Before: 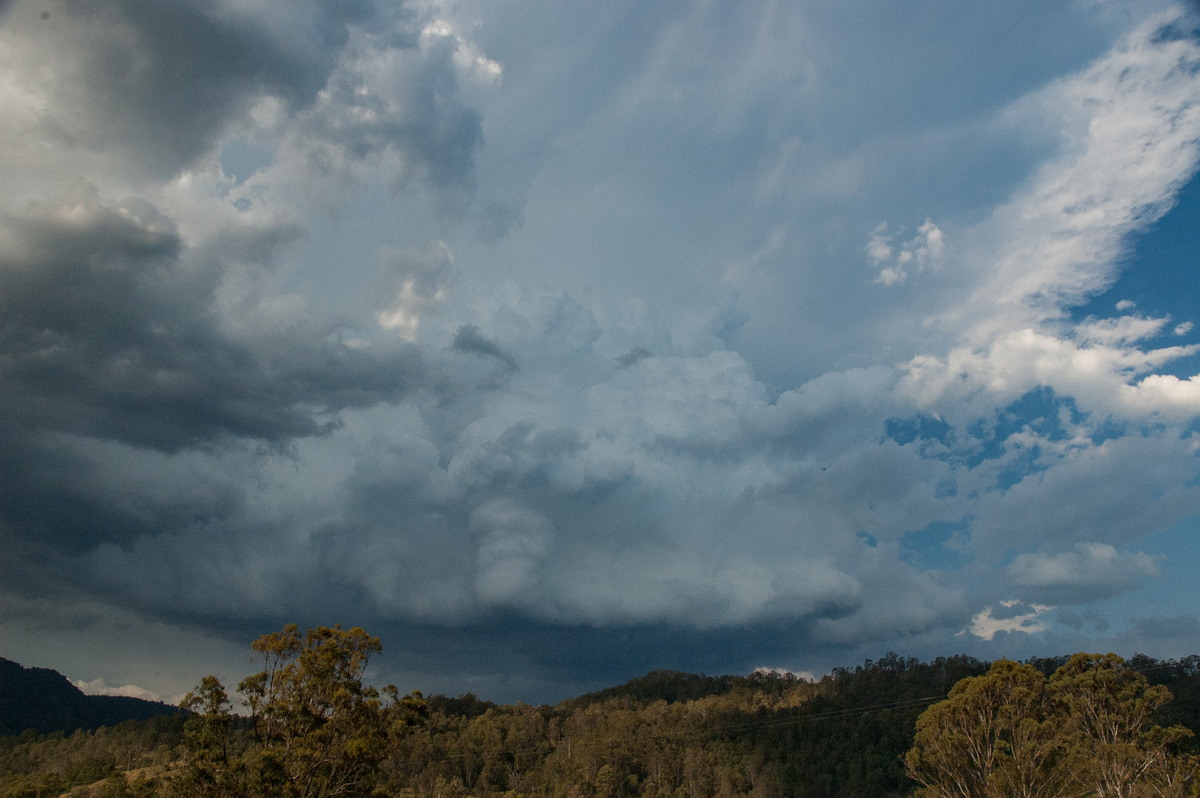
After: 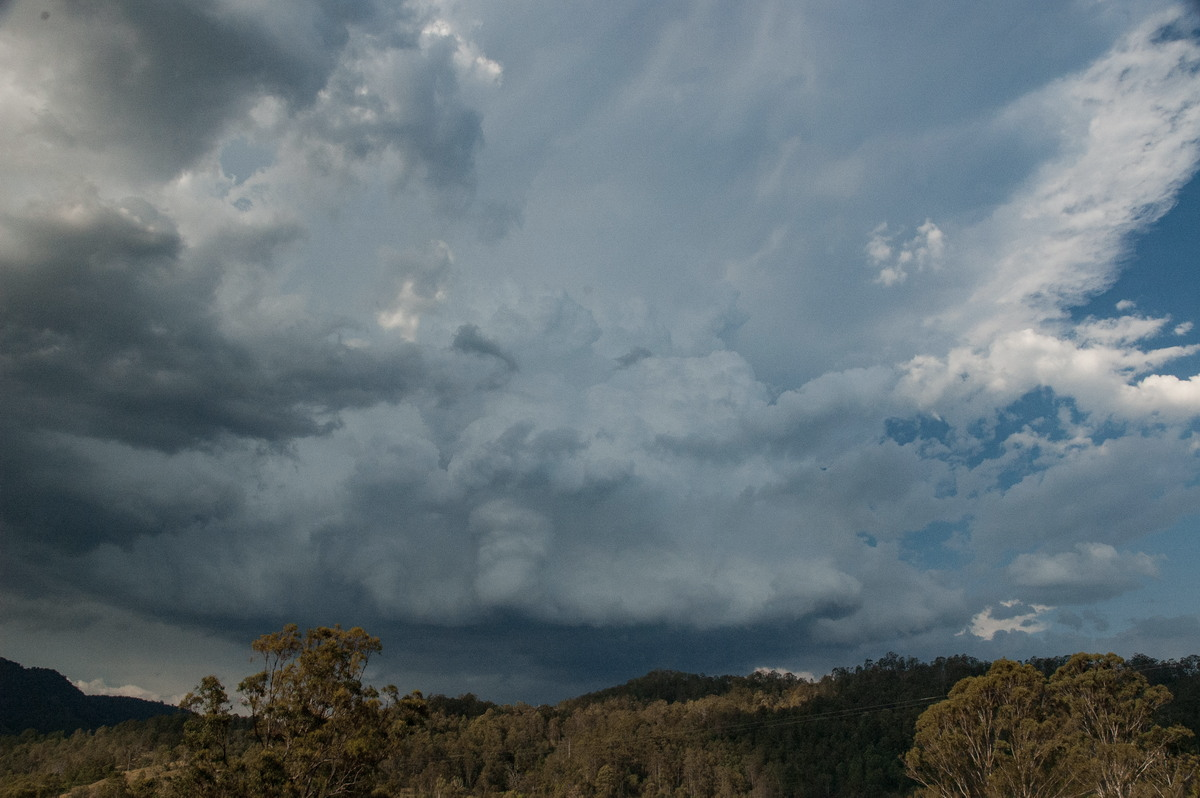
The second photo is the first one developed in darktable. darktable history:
contrast brightness saturation: saturation -0.167
